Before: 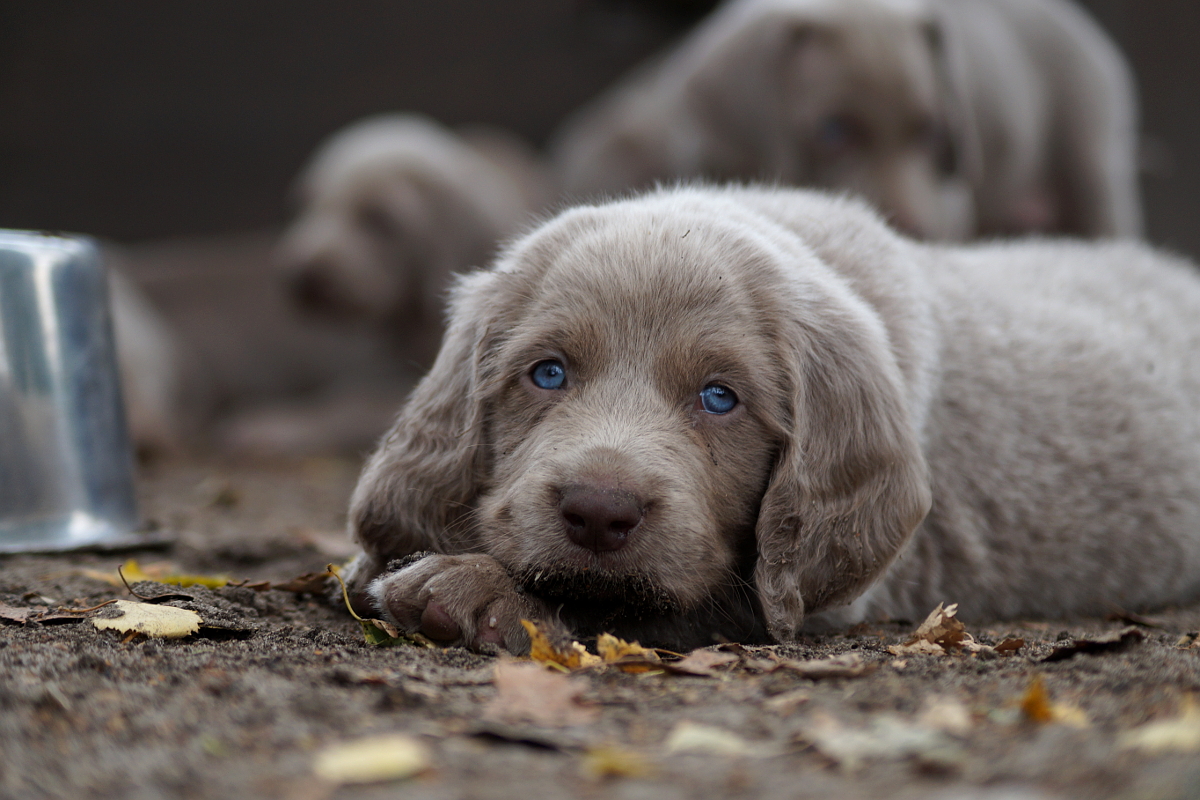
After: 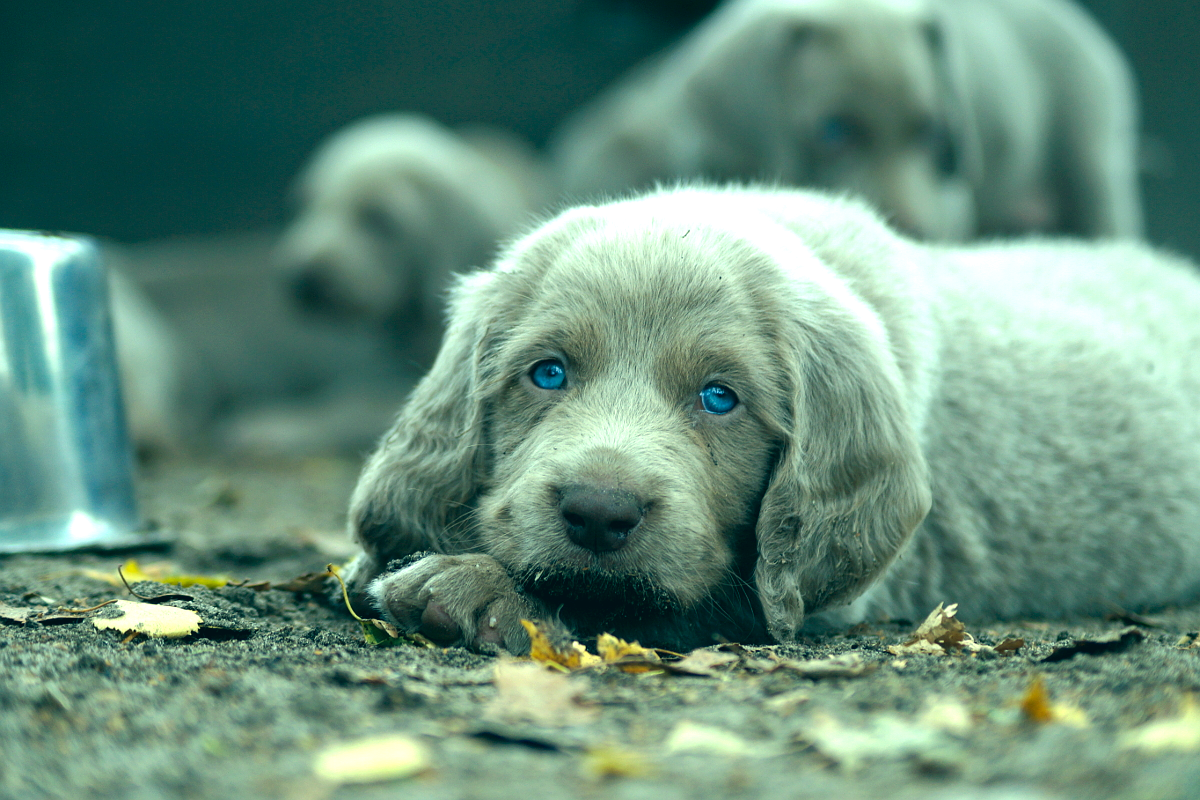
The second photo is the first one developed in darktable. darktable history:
exposure: exposure 1.089 EV, compensate highlight preservation false
color correction: highlights a* -20.08, highlights b* 9.8, shadows a* -20.4, shadows b* -10.76
